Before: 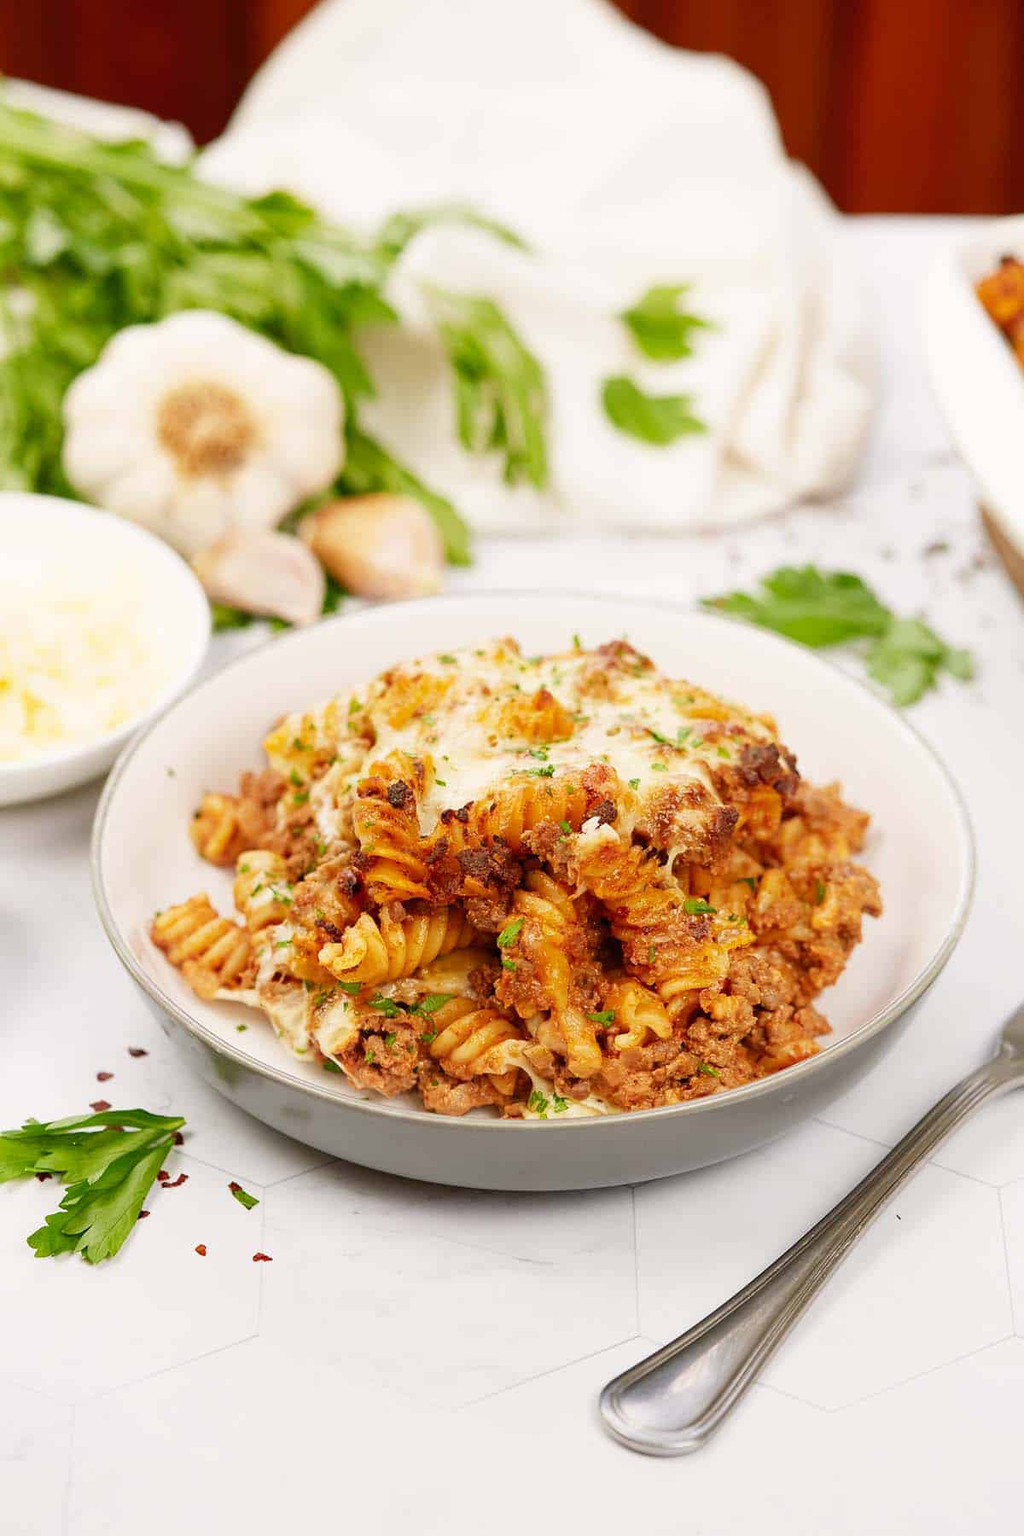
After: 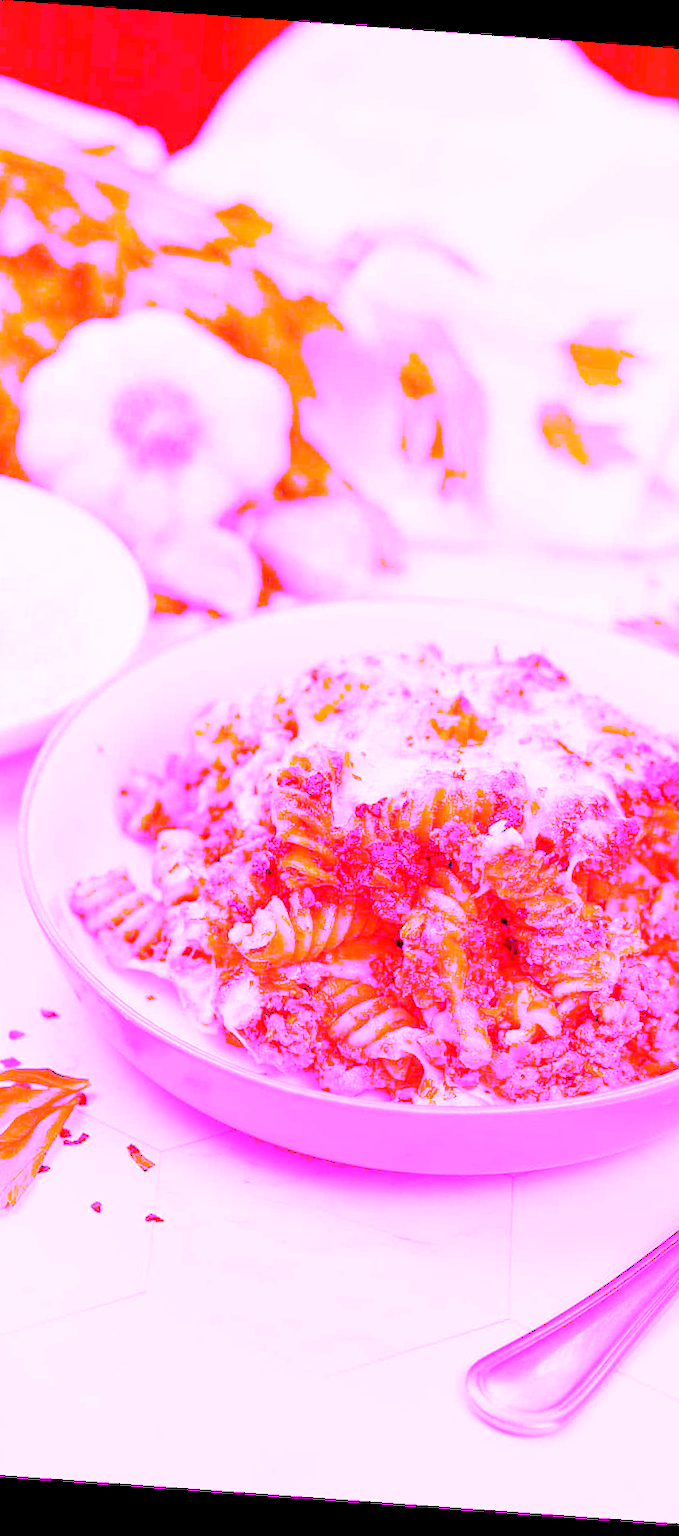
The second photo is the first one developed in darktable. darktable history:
crop: left 10.644%, right 26.528%
white balance: red 8, blue 8
rotate and perspective: rotation 4.1°, automatic cropping off
